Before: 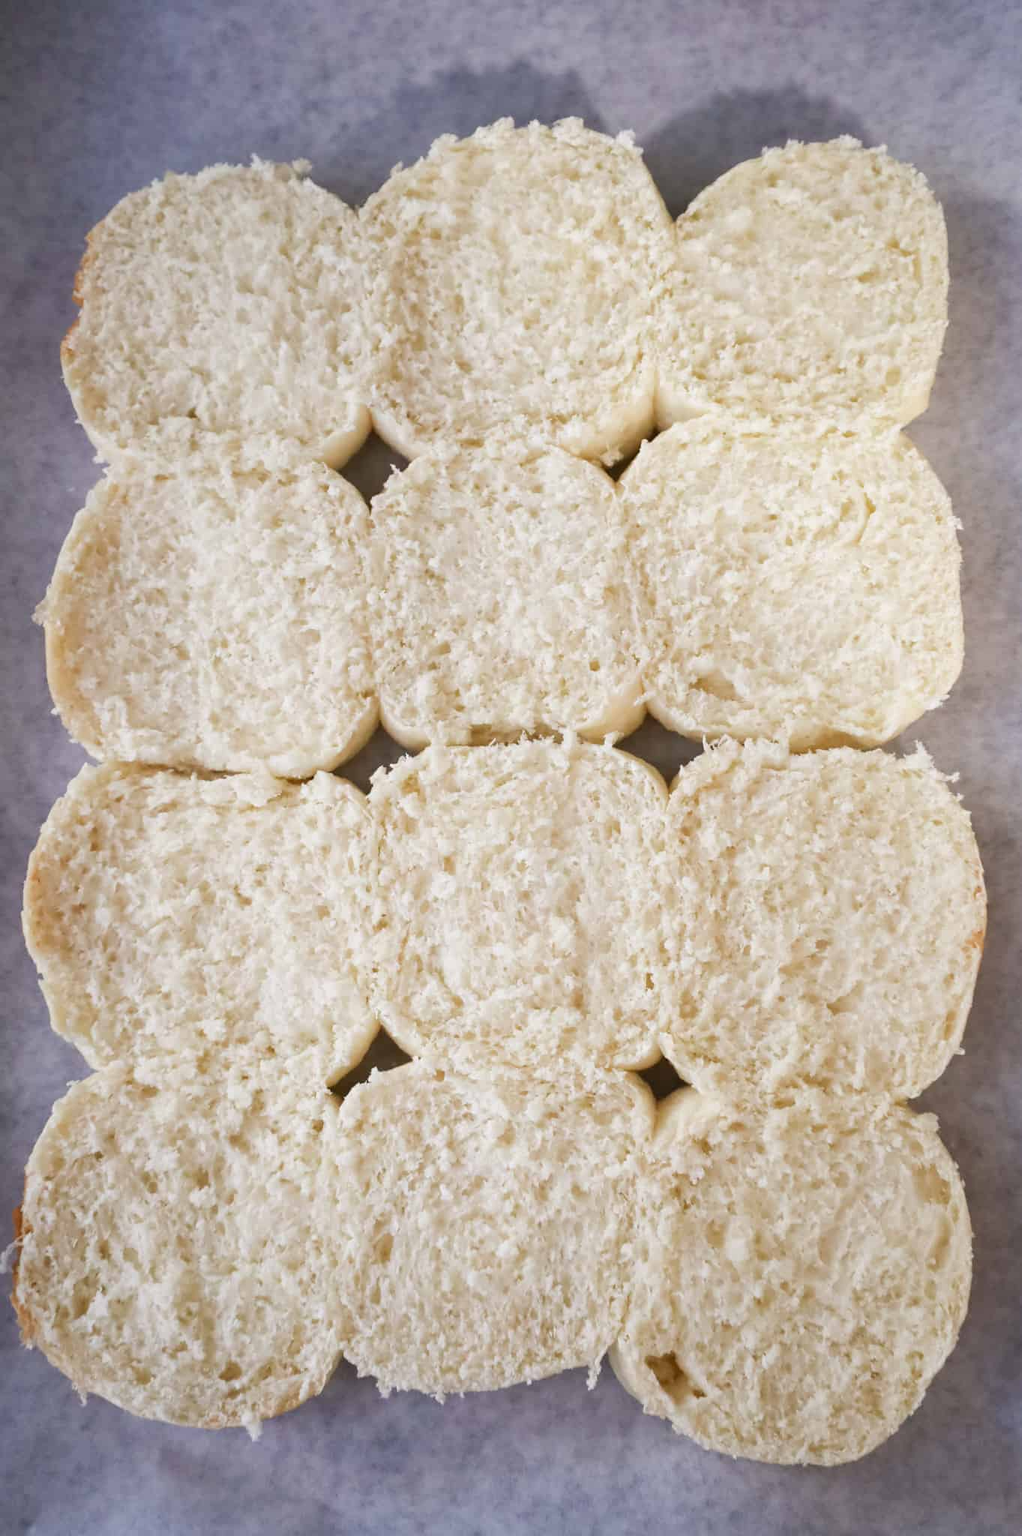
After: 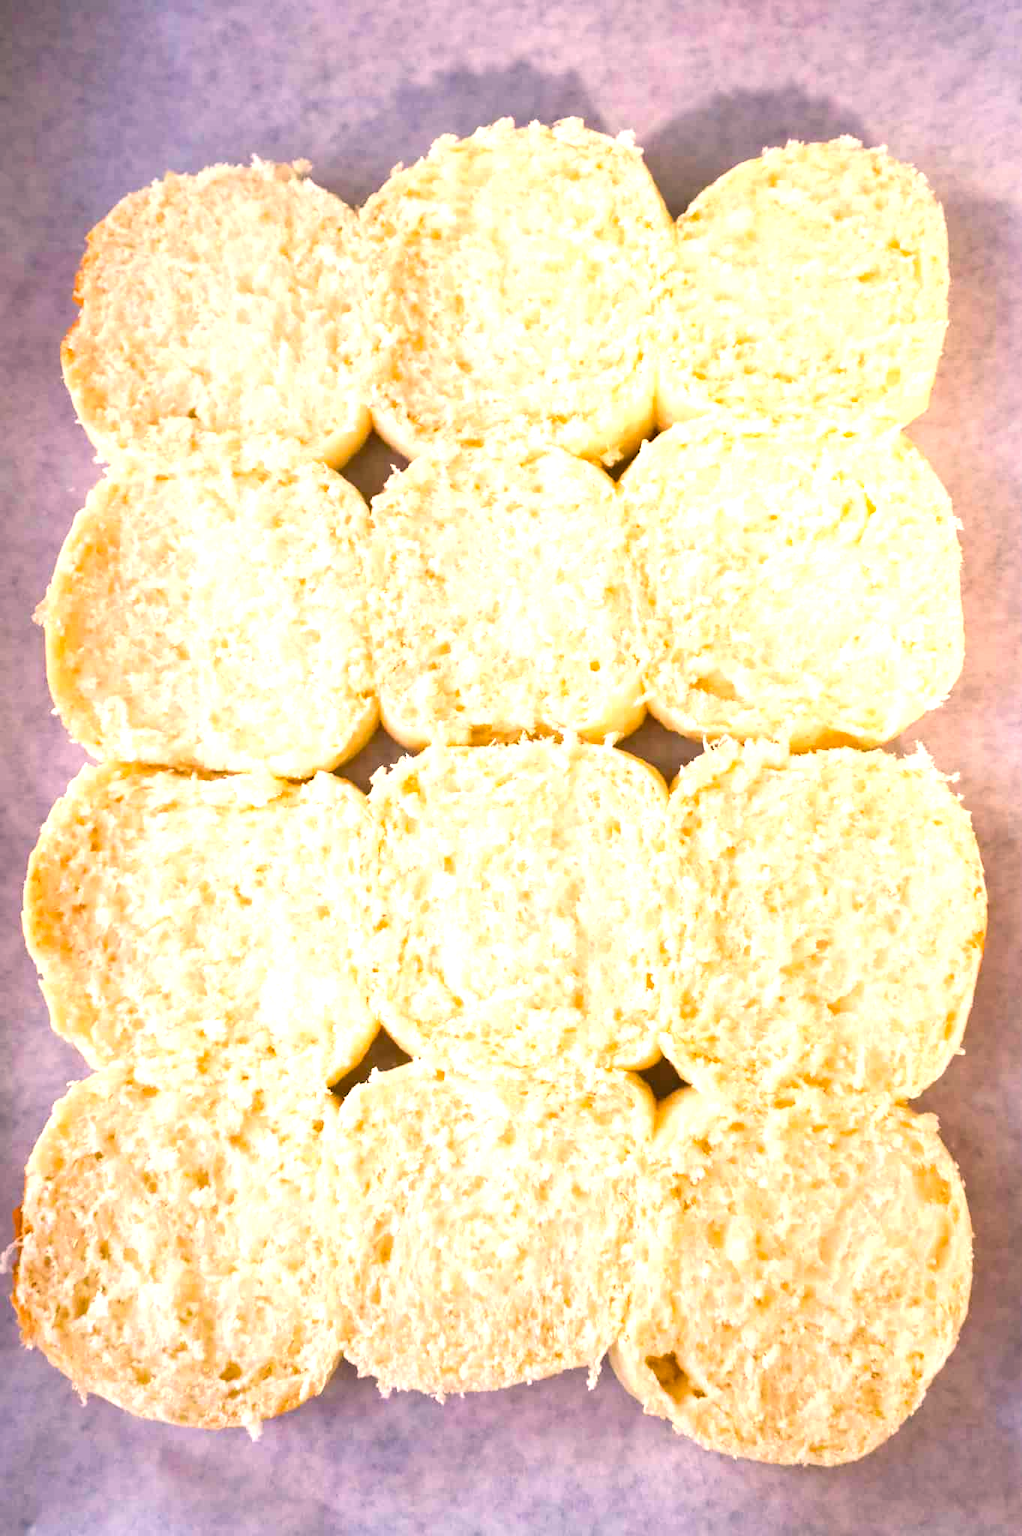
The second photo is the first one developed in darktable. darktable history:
white balance: red 1.127, blue 0.943
color balance rgb: linear chroma grading › global chroma 15%, perceptual saturation grading › global saturation 30%
exposure: black level correction 0, exposure 0.95 EV, compensate exposure bias true, compensate highlight preservation false
